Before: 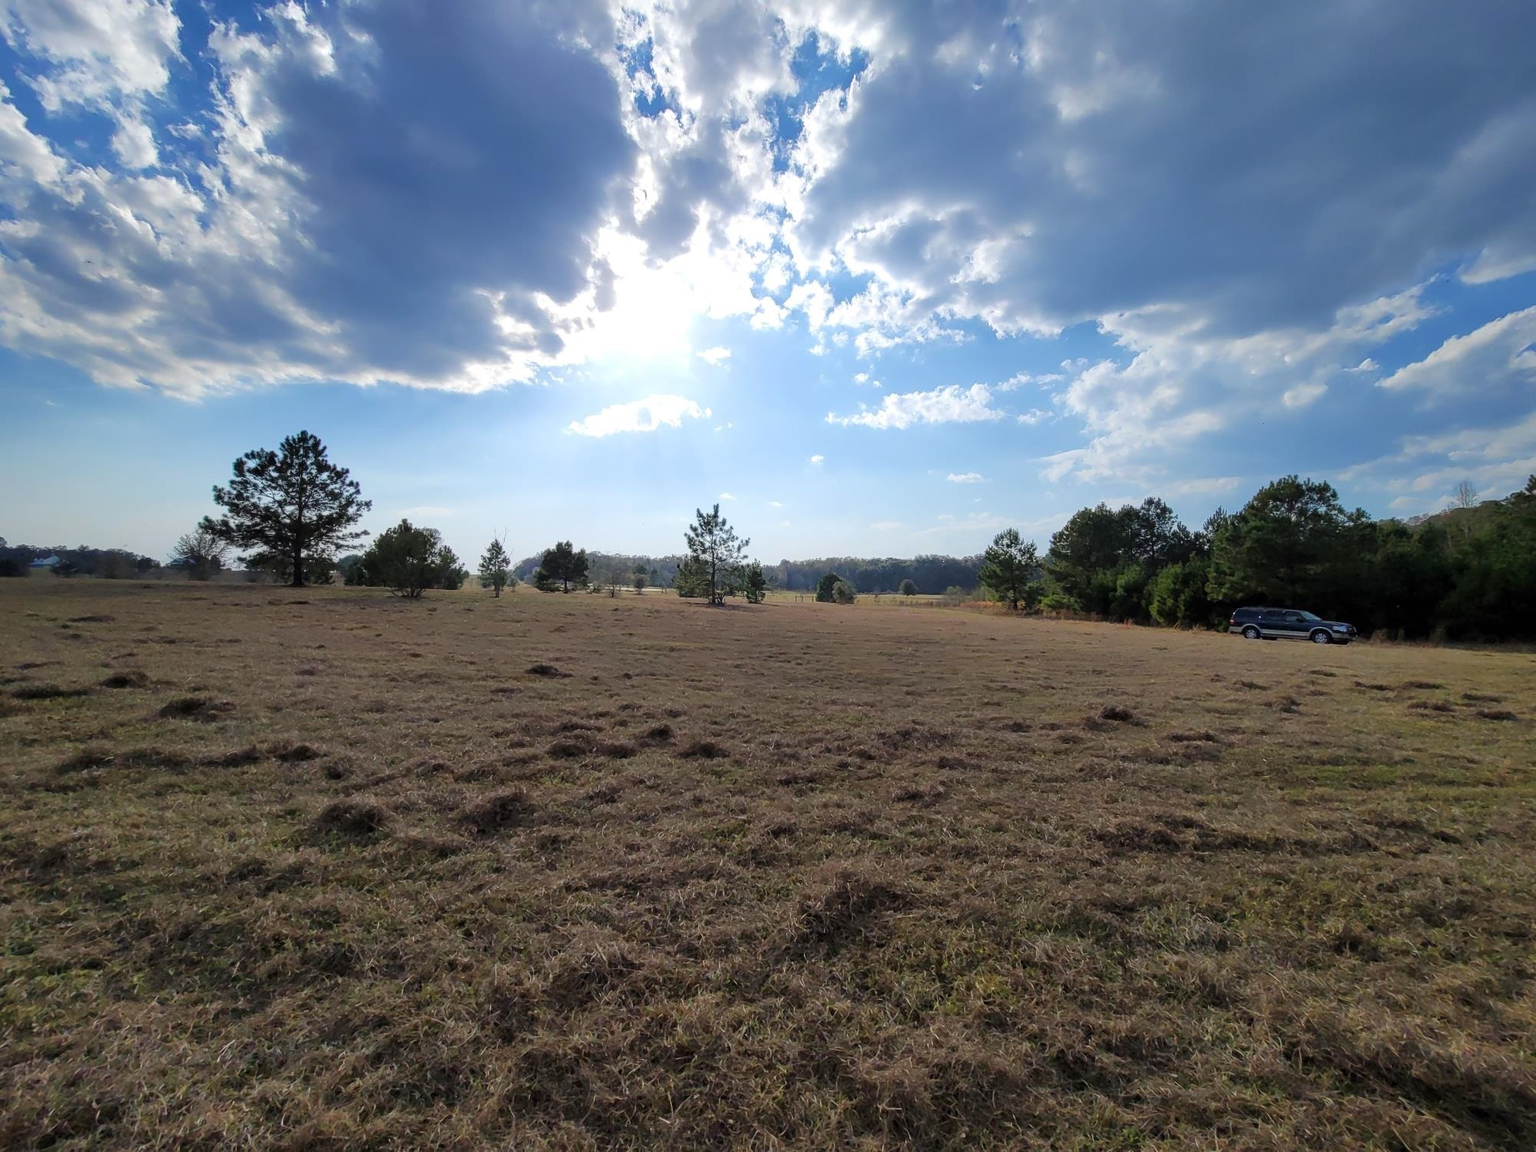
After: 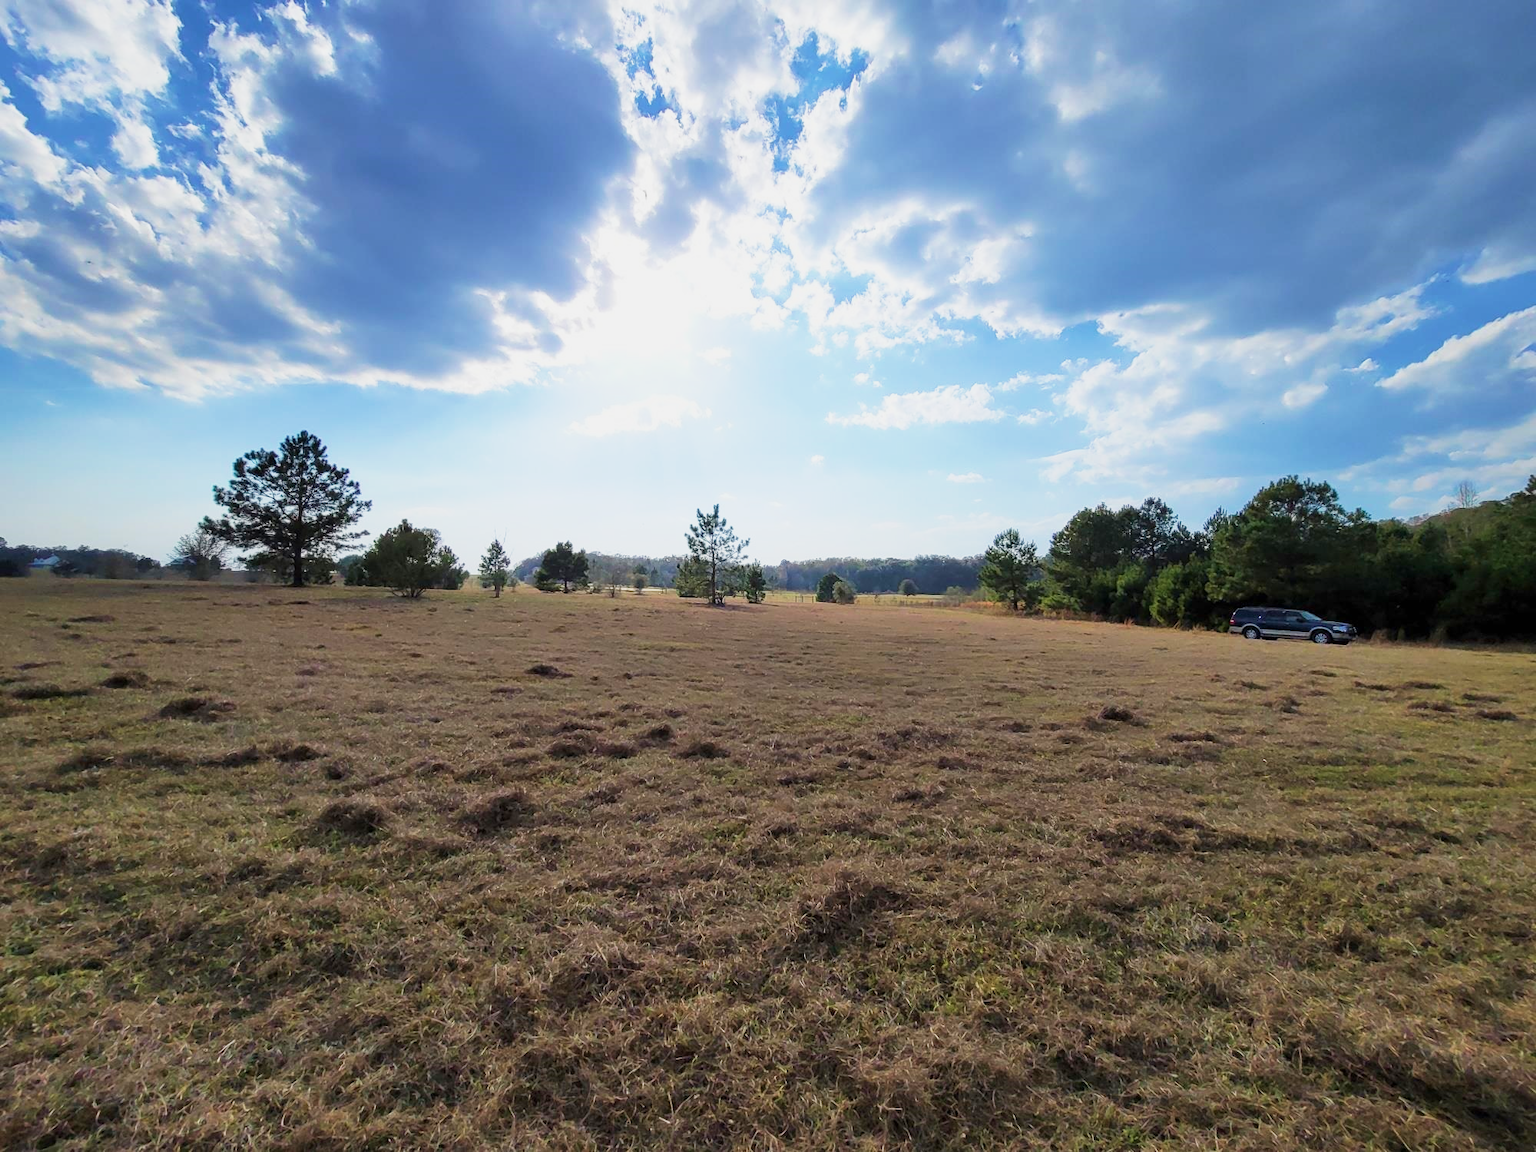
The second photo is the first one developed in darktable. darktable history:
base curve: curves: ch0 [(0, 0) (0.088, 0.125) (0.176, 0.251) (0.354, 0.501) (0.613, 0.749) (1, 0.877)], preserve colors none
velvia: on, module defaults
